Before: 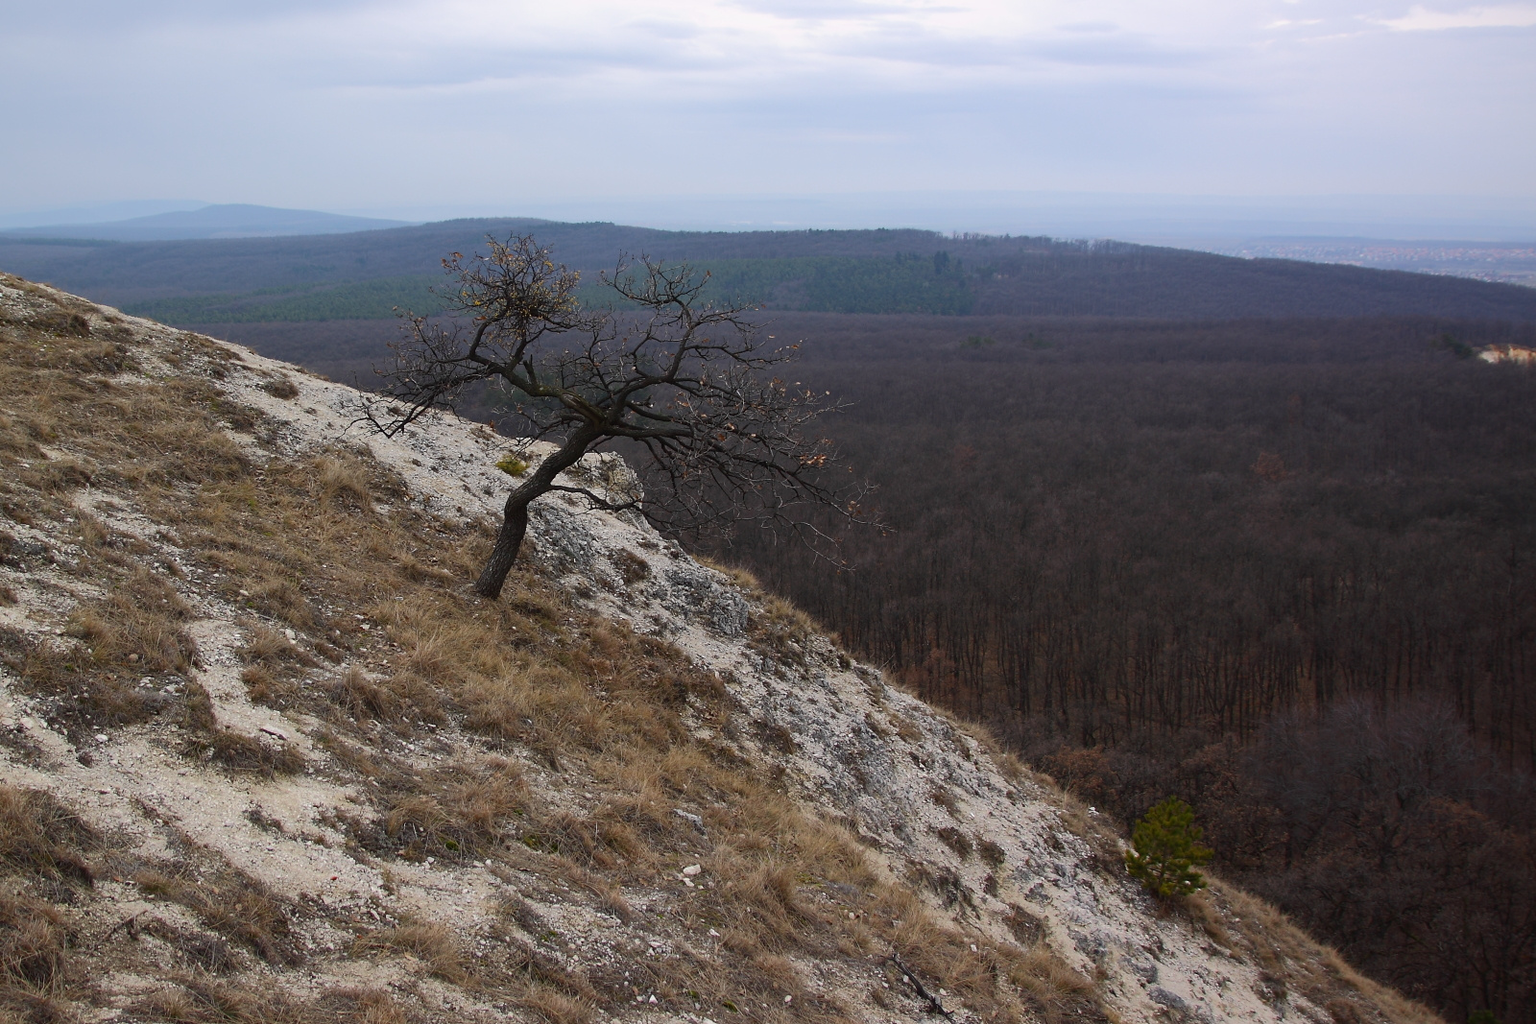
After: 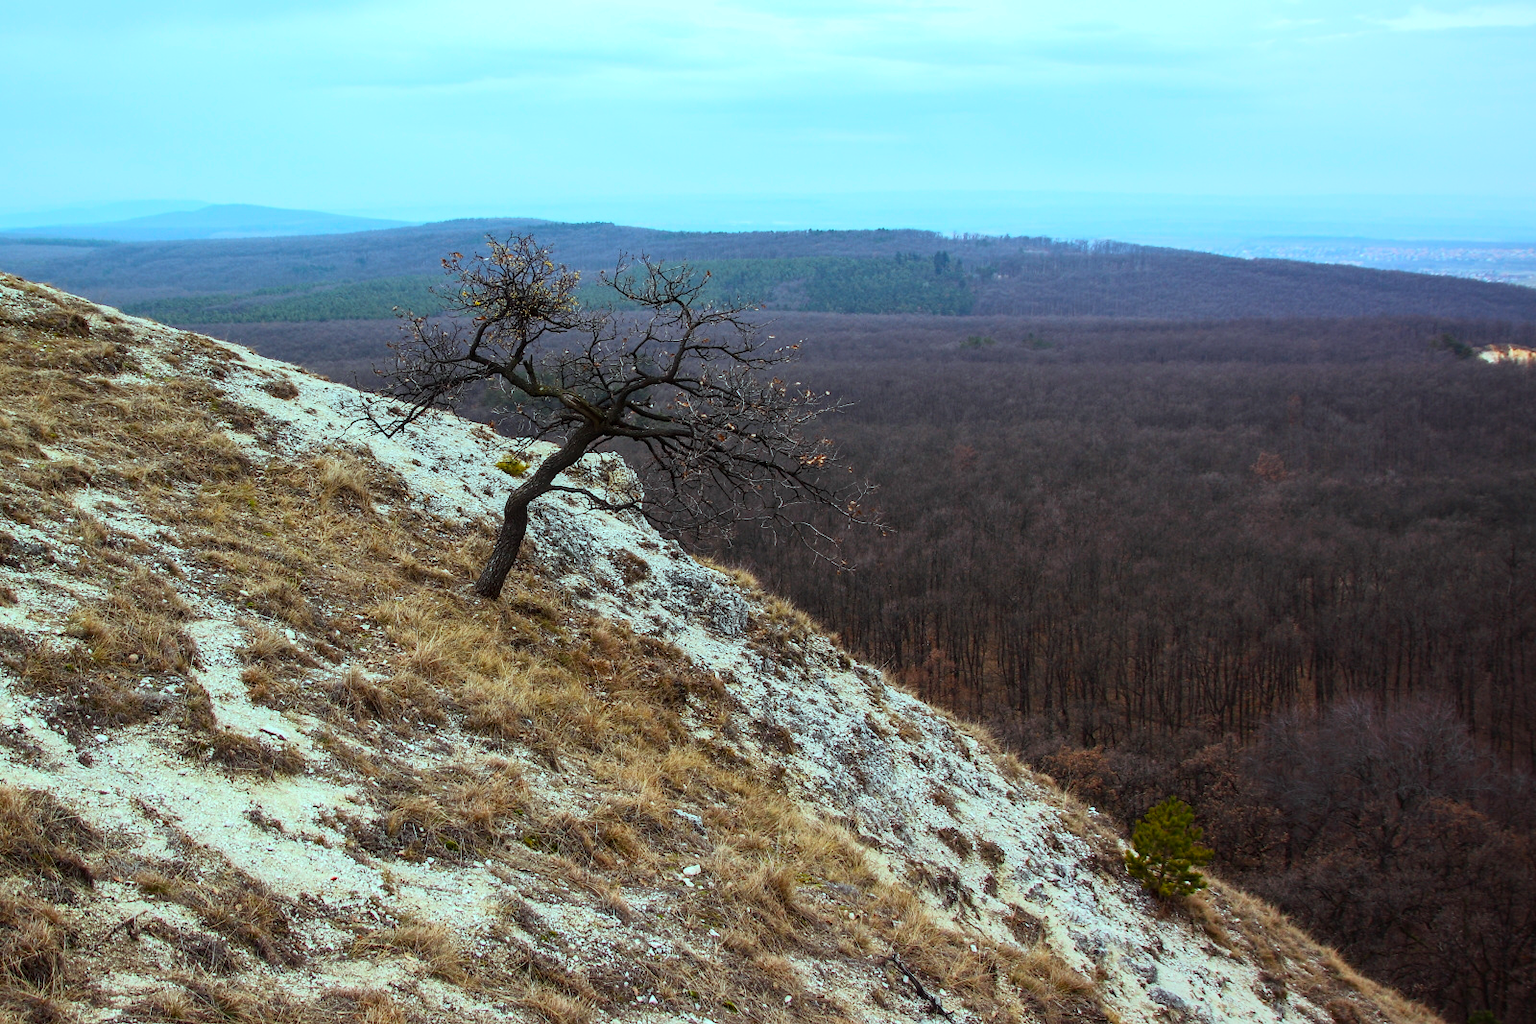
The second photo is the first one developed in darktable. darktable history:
local contrast: on, module defaults
color balance rgb: highlights gain › chroma 4.114%, highlights gain › hue 201.22°, perceptual saturation grading › global saturation 31.009%, contrast 5.4%
tone curve: curves: ch0 [(0, 0) (0.055, 0.057) (0.258, 0.307) (0.434, 0.543) (0.517, 0.657) (0.745, 0.874) (1, 1)]; ch1 [(0, 0) (0.346, 0.307) (0.418, 0.383) (0.46, 0.439) (0.482, 0.493) (0.502, 0.497) (0.517, 0.506) (0.55, 0.561) (0.588, 0.61) (0.646, 0.688) (1, 1)]; ch2 [(0, 0) (0.346, 0.34) (0.431, 0.45) (0.485, 0.499) (0.5, 0.503) (0.527, 0.508) (0.545, 0.562) (0.679, 0.706) (1, 1)], color space Lab, linked channels, preserve colors none
